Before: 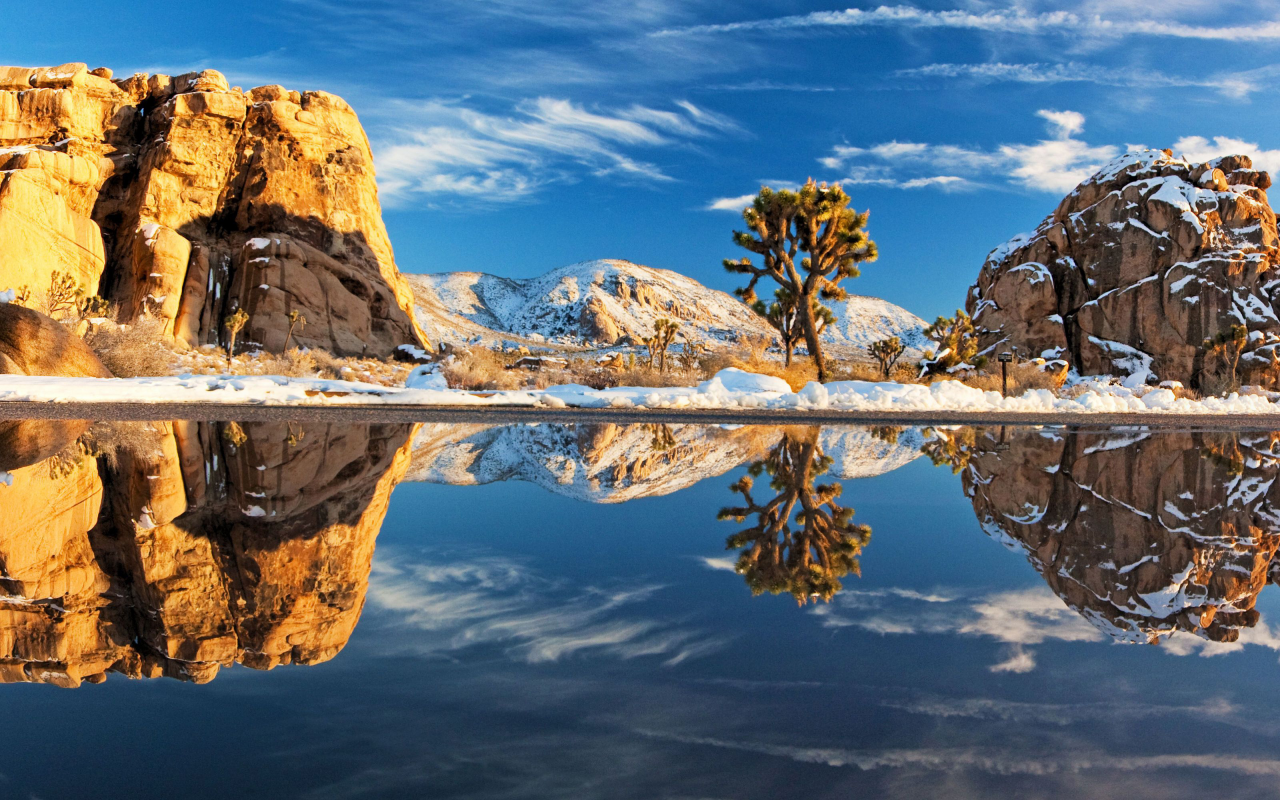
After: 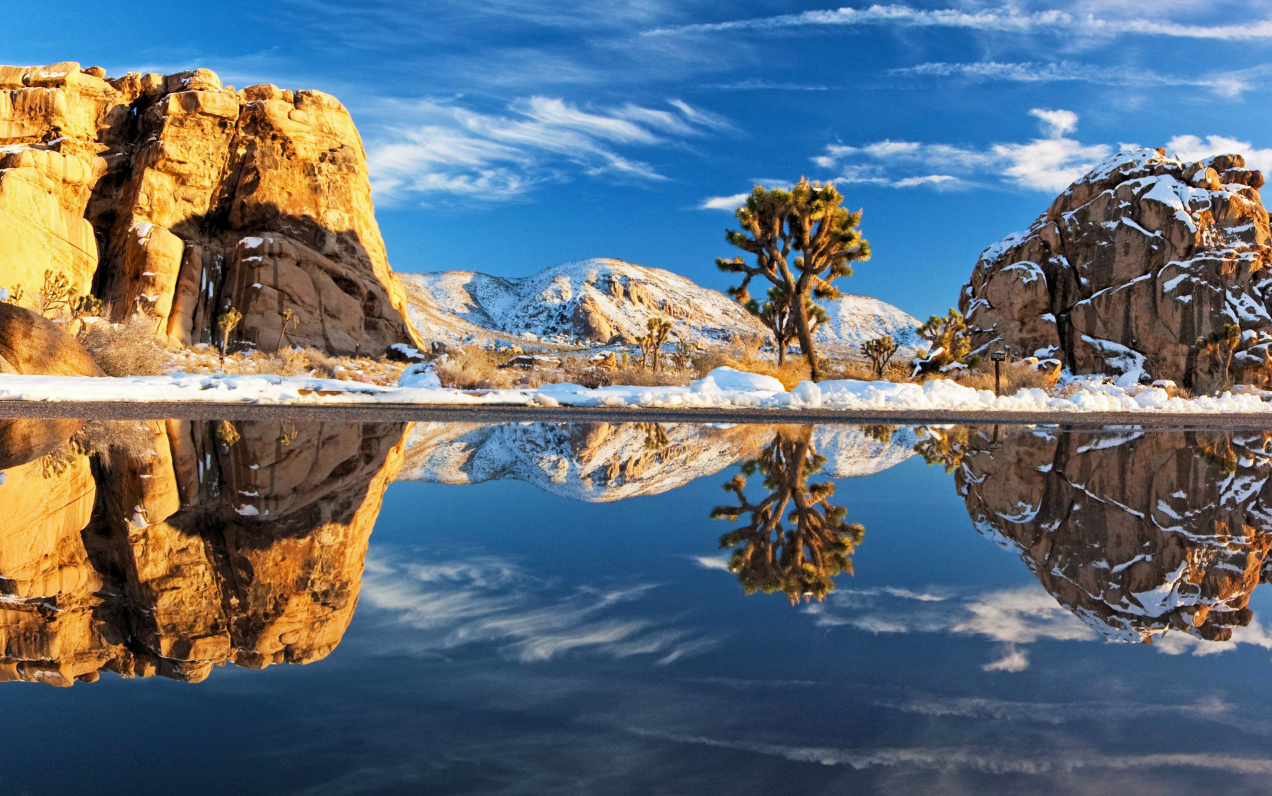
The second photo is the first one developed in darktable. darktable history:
crop and rotate: left 0.614%, top 0.179%, bottom 0.309%
tone equalizer: on, module defaults
exposure: exposure 0.02 EV, compensate highlight preservation false
white balance: red 0.98, blue 1.034
